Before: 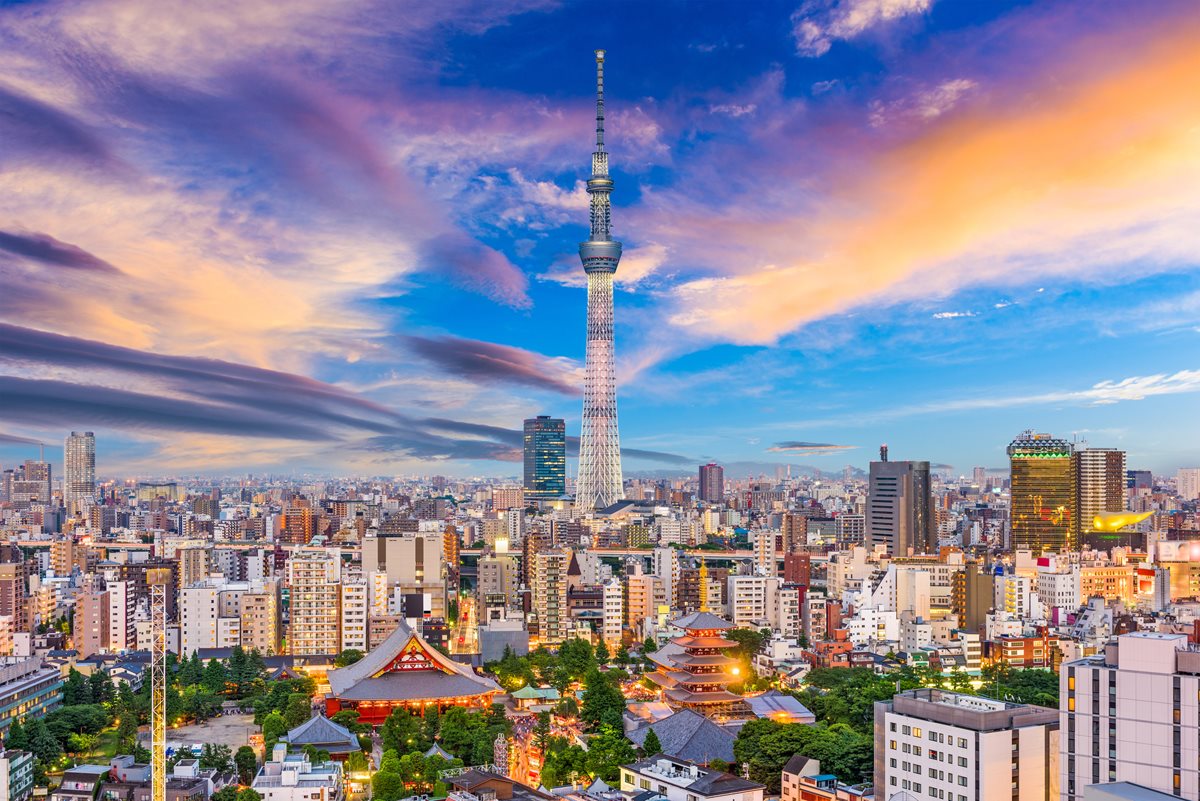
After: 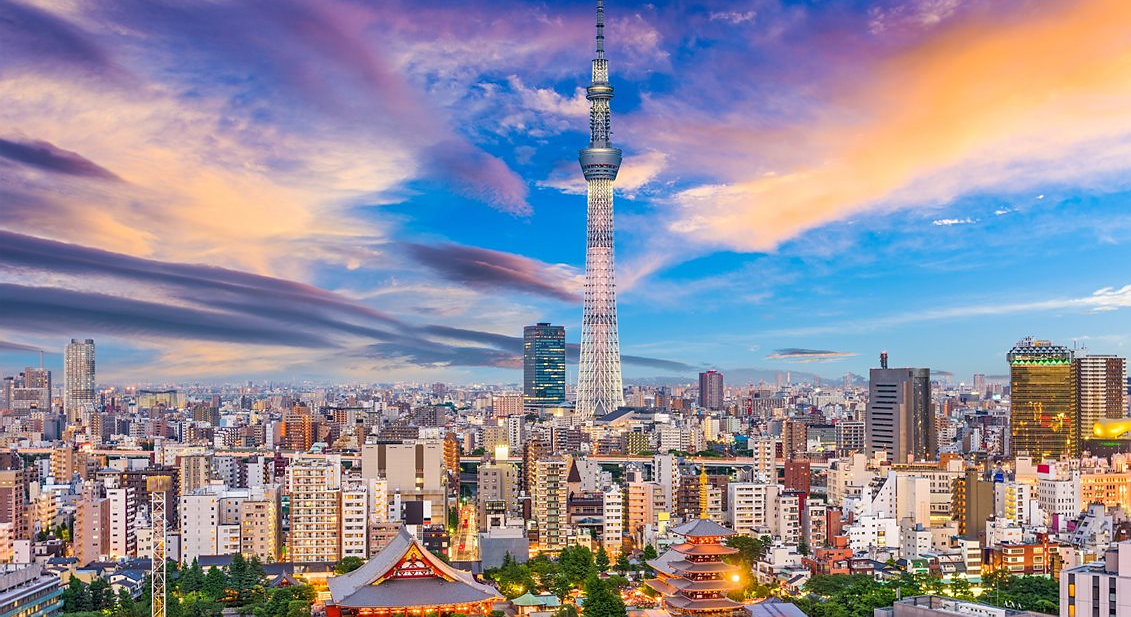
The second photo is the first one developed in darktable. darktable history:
crop and rotate: angle 0.03°, top 11.643%, right 5.651%, bottom 11.189%
sharpen: radius 1, threshold 1
